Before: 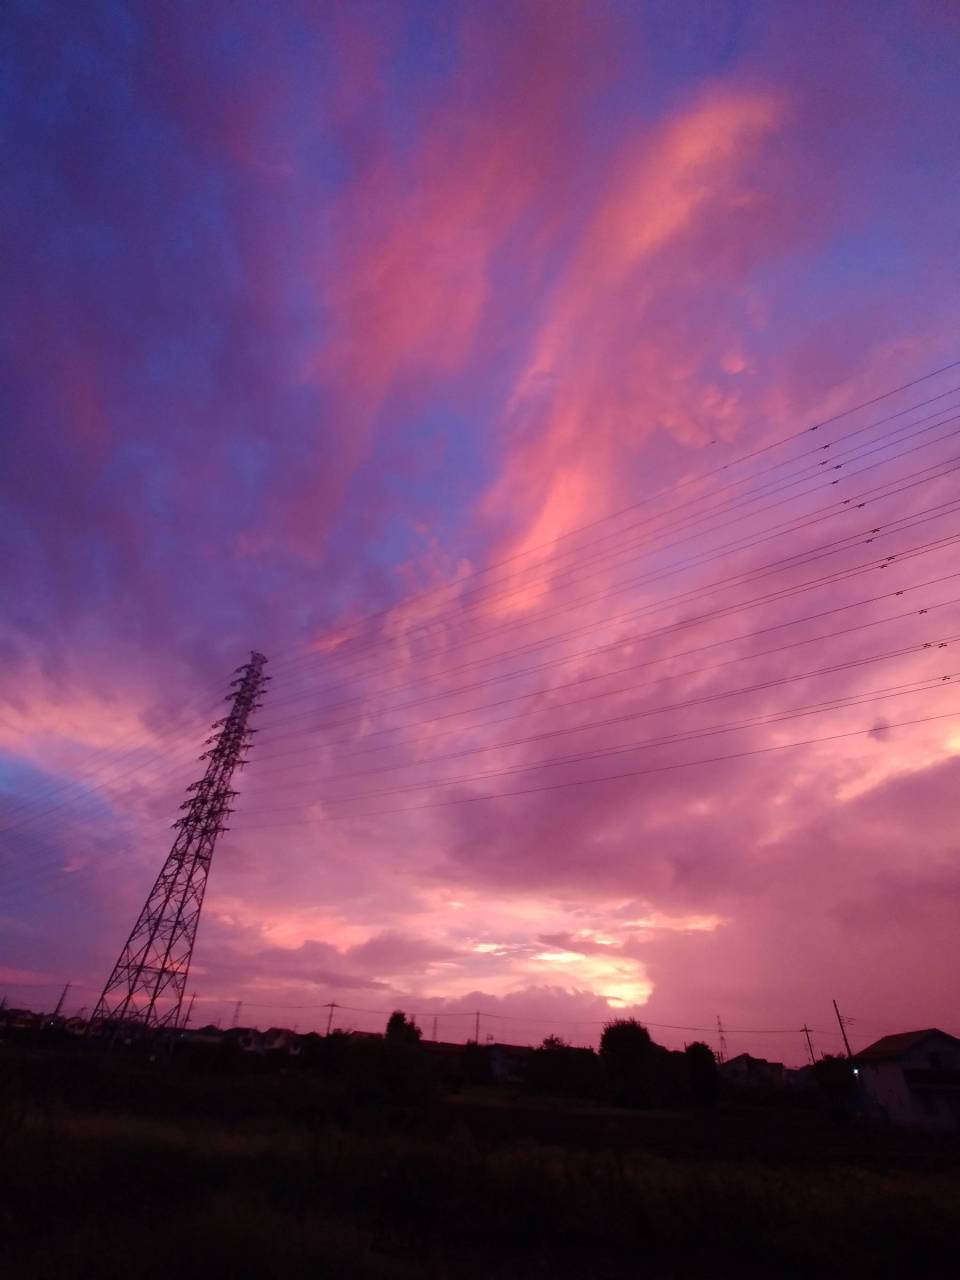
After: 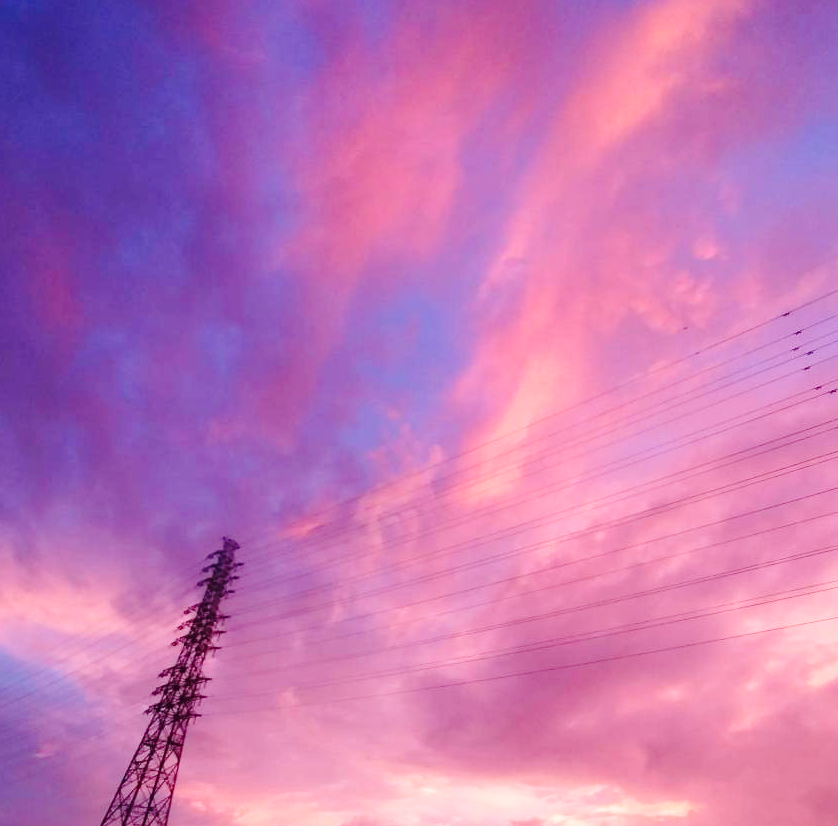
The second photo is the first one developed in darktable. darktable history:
base curve: curves: ch0 [(0, 0) (0.028, 0.03) (0.121, 0.232) (0.46, 0.748) (0.859, 0.968) (1, 1)], preserve colors none
crop: left 3.015%, top 8.969%, right 9.647%, bottom 26.457%
